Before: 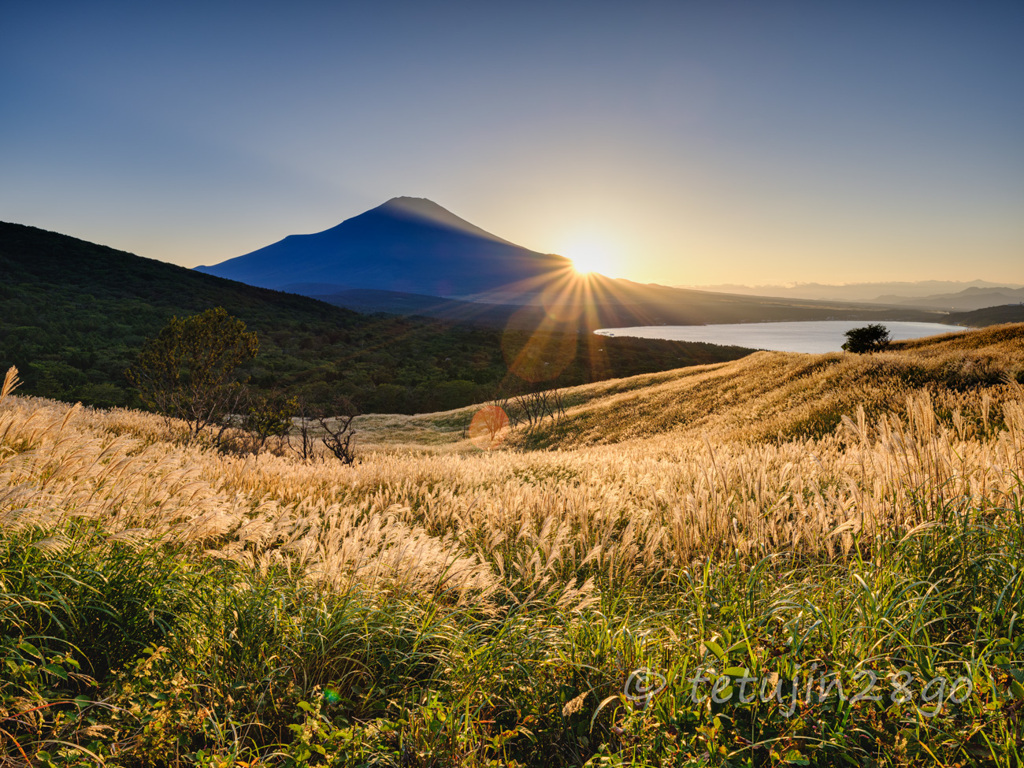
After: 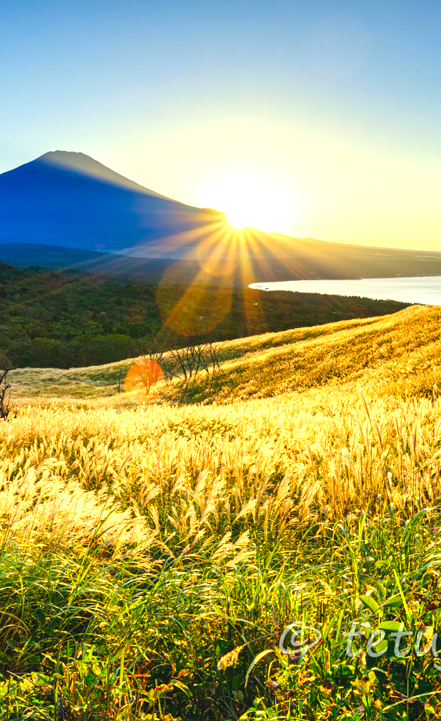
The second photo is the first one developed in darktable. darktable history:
exposure: black level correction 0, exposure 1 EV, compensate highlight preservation false
crop: left 33.775%, top 6.054%, right 23.147%
color correction: highlights a* -7.44, highlights b* 1.26, shadows a* -3.56, saturation 1.39
